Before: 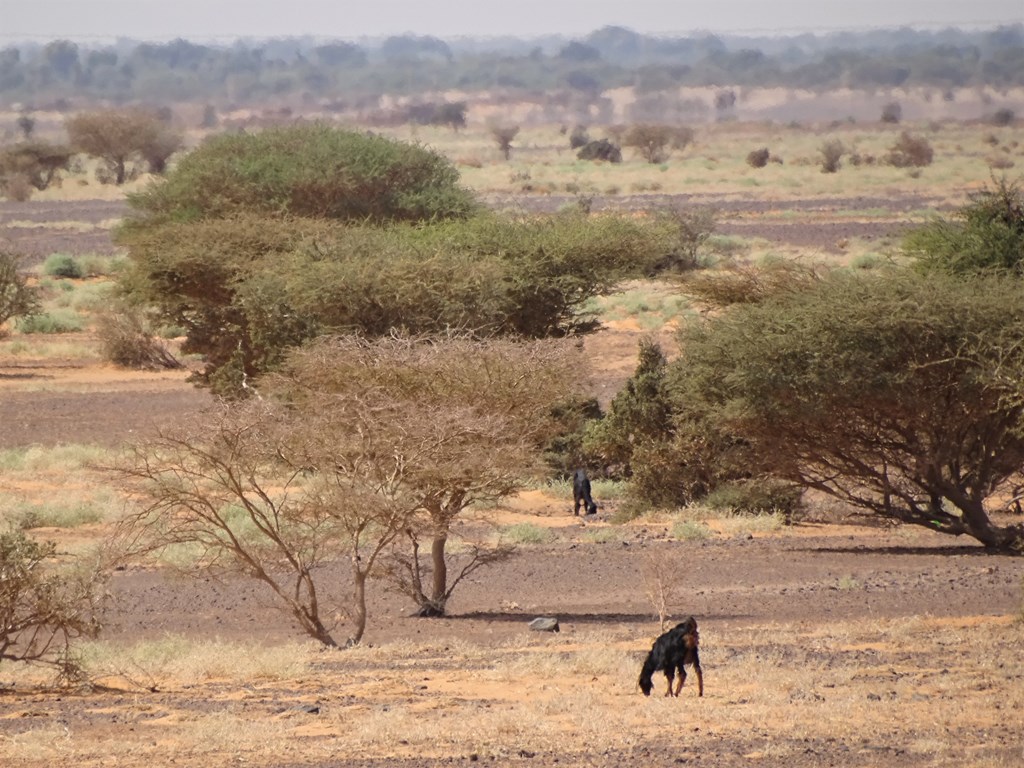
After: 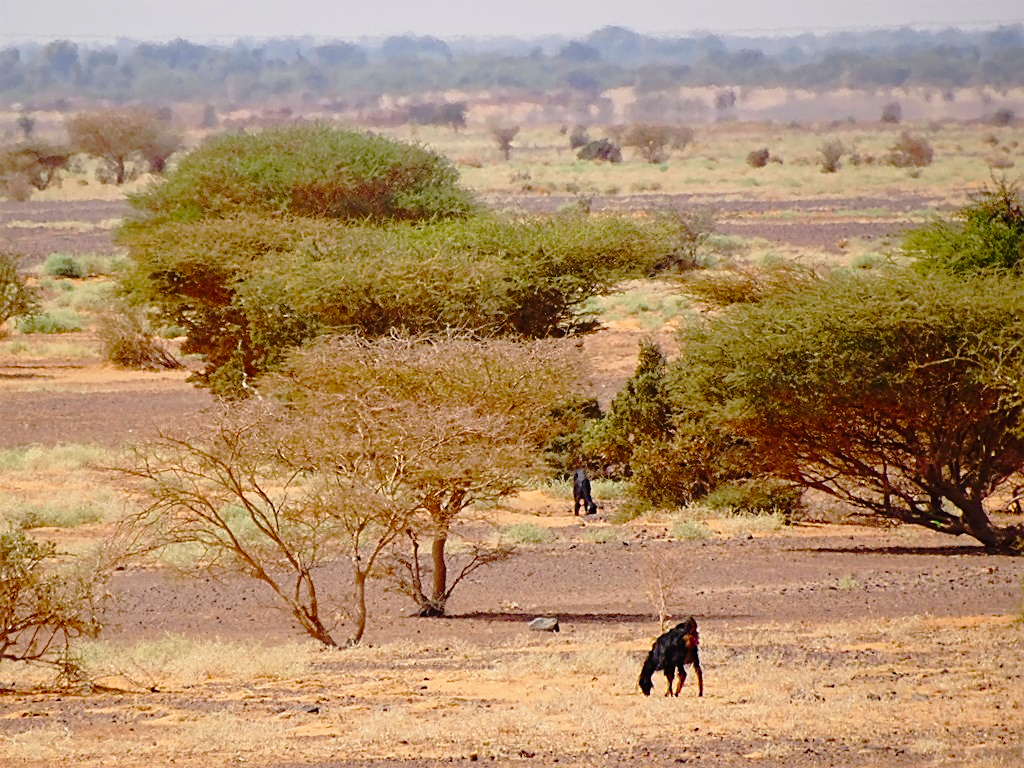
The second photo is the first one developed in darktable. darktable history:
sharpen: on, module defaults
color balance rgb: perceptual saturation grading › global saturation 20%, perceptual saturation grading › highlights -25.063%, perceptual saturation grading › shadows 25.595%, global vibrance 20%
exposure: exposure -0.152 EV, compensate exposure bias true, compensate highlight preservation false
contrast brightness saturation: saturation 0.18
tone curve: curves: ch0 [(0.014, 0.013) (0.088, 0.043) (0.208, 0.176) (0.257, 0.267) (0.406, 0.483) (0.489, 0.556) (0.667, 0.73) (0.793, 0.851) (0.994, 0.974)]; ch1 [(0, 0) (0.161, 0.092) (0.35, 0.33) (0.392, 0.392) (0.457, 0.467) (0.505, 0.497) (0.537, 0.518) (0.553, 0.53) (0.58, 0.567) (0.739, 0.697) (1, 1)]; ch2 [(0, 0) (0.346, 0.362) (0.448, 0.419) (0.502, 0.499) (0.533, 0.517) (0.556, 0.533) (0.629, 0.619) (0.717, 0.678) (1, 1)], preserve colors none
